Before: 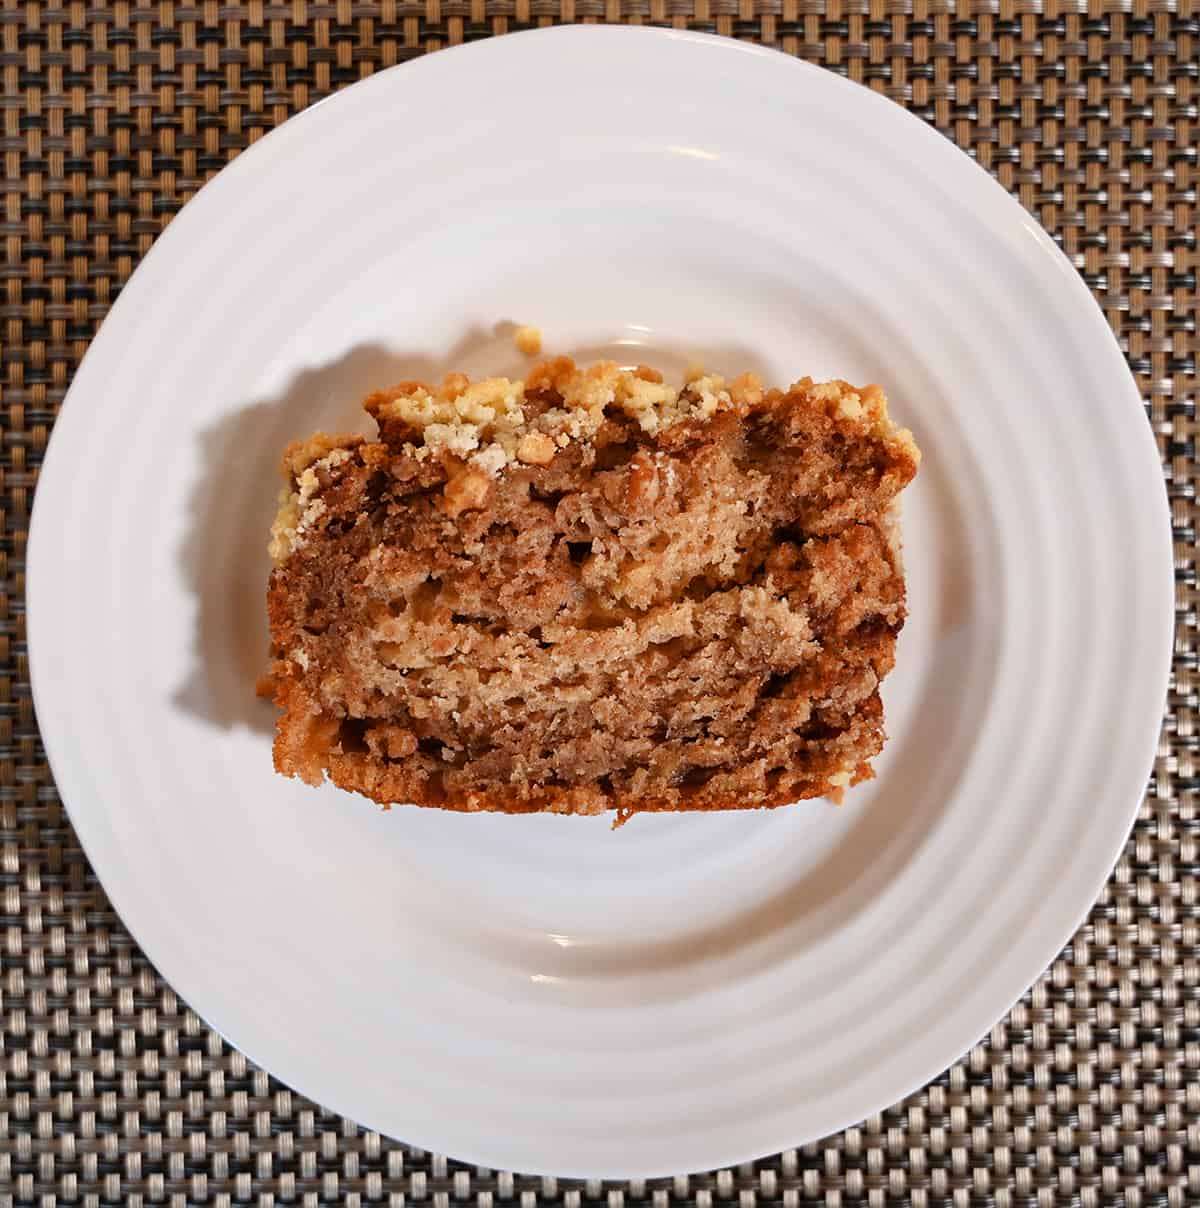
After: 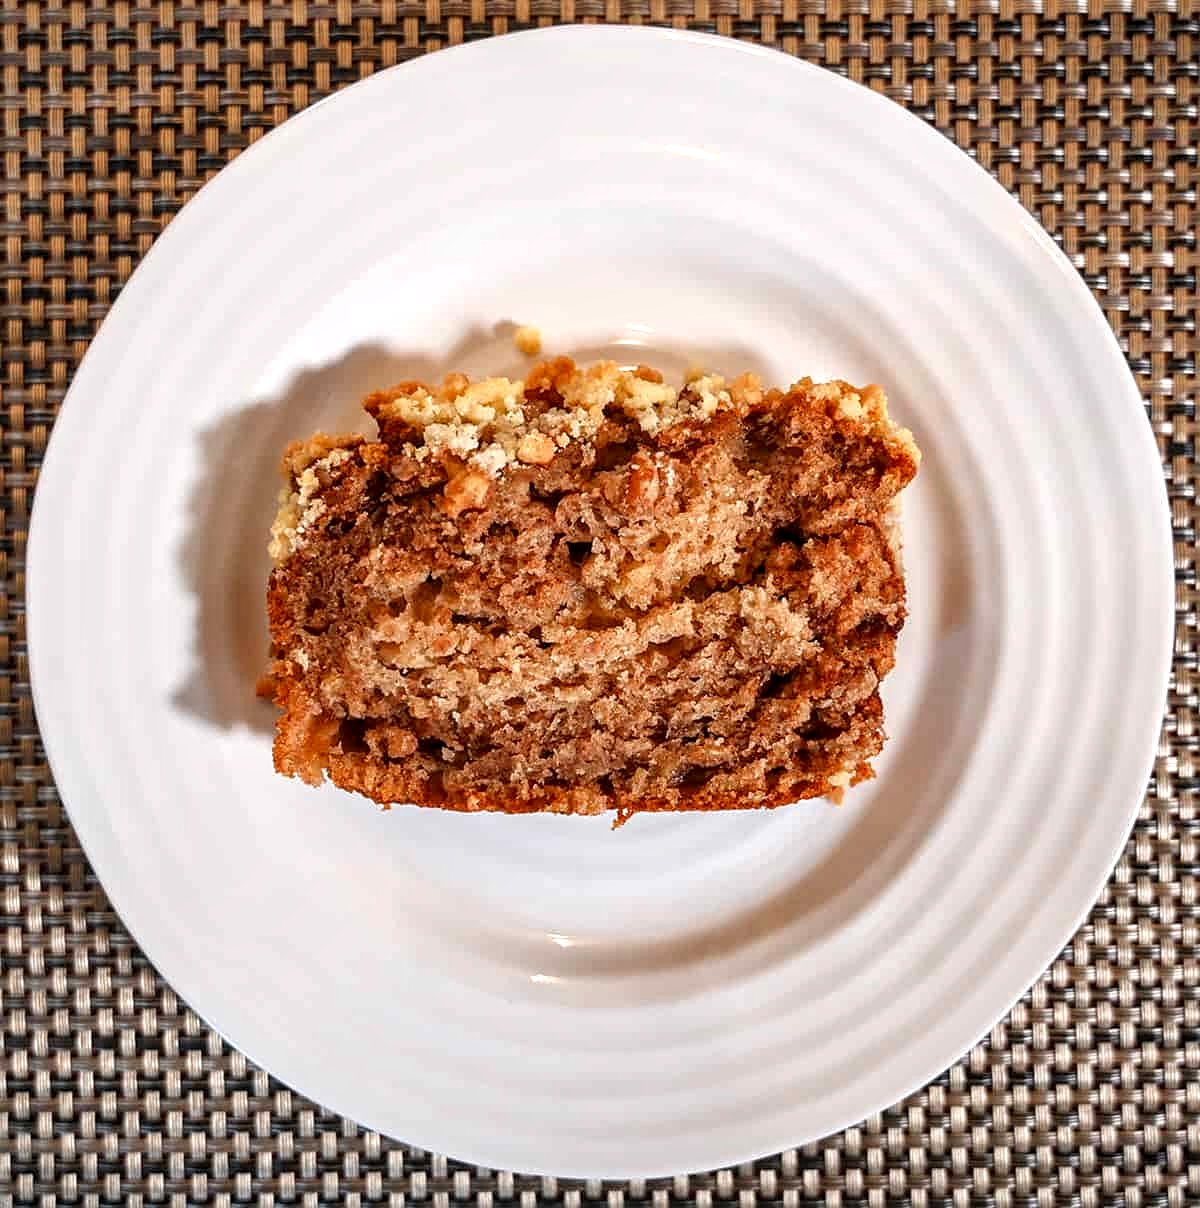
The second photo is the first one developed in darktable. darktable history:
exposure: exposure 0.244 EV, compensate exposure bias true, compensate highlight preservation false
sharpen: amount 0.212
color zones: curves: ch1 [(0, 0.679) (0.143, 0.647) (0.286, 0.261) (0.378, -0.011) (0.571, 0.396) (0.714, 0.399) (0.857, 0.406) (1, 0.679)], mix -61.95%
local contrast: highlights 63%, detail 143%, midtone range 0.422
